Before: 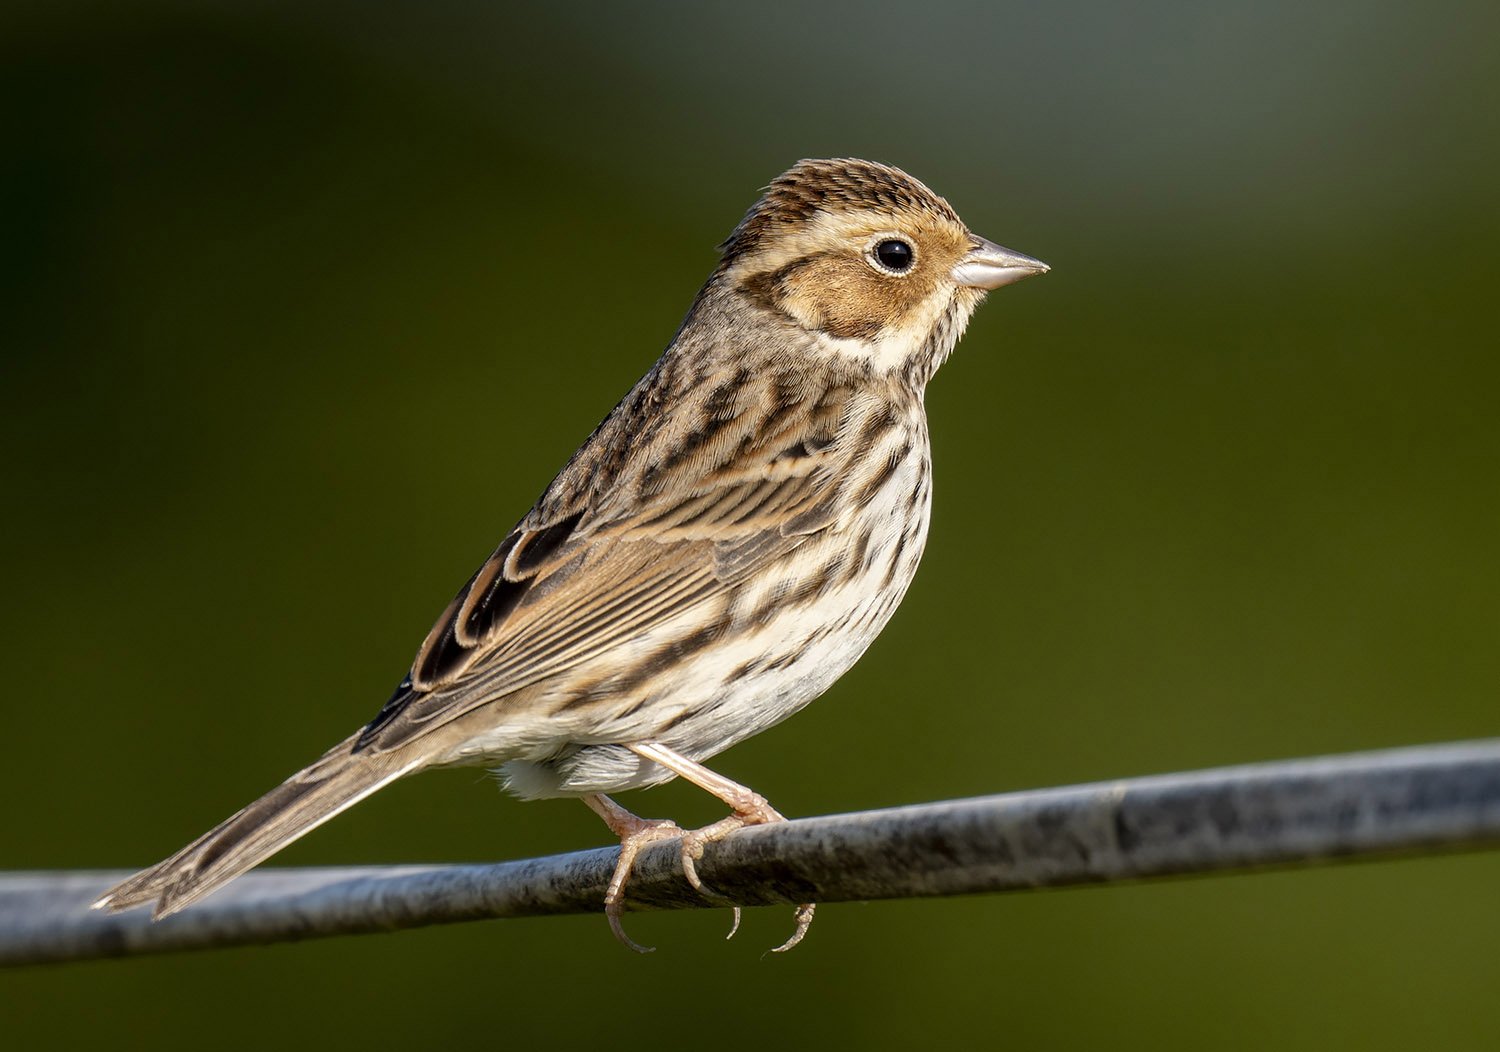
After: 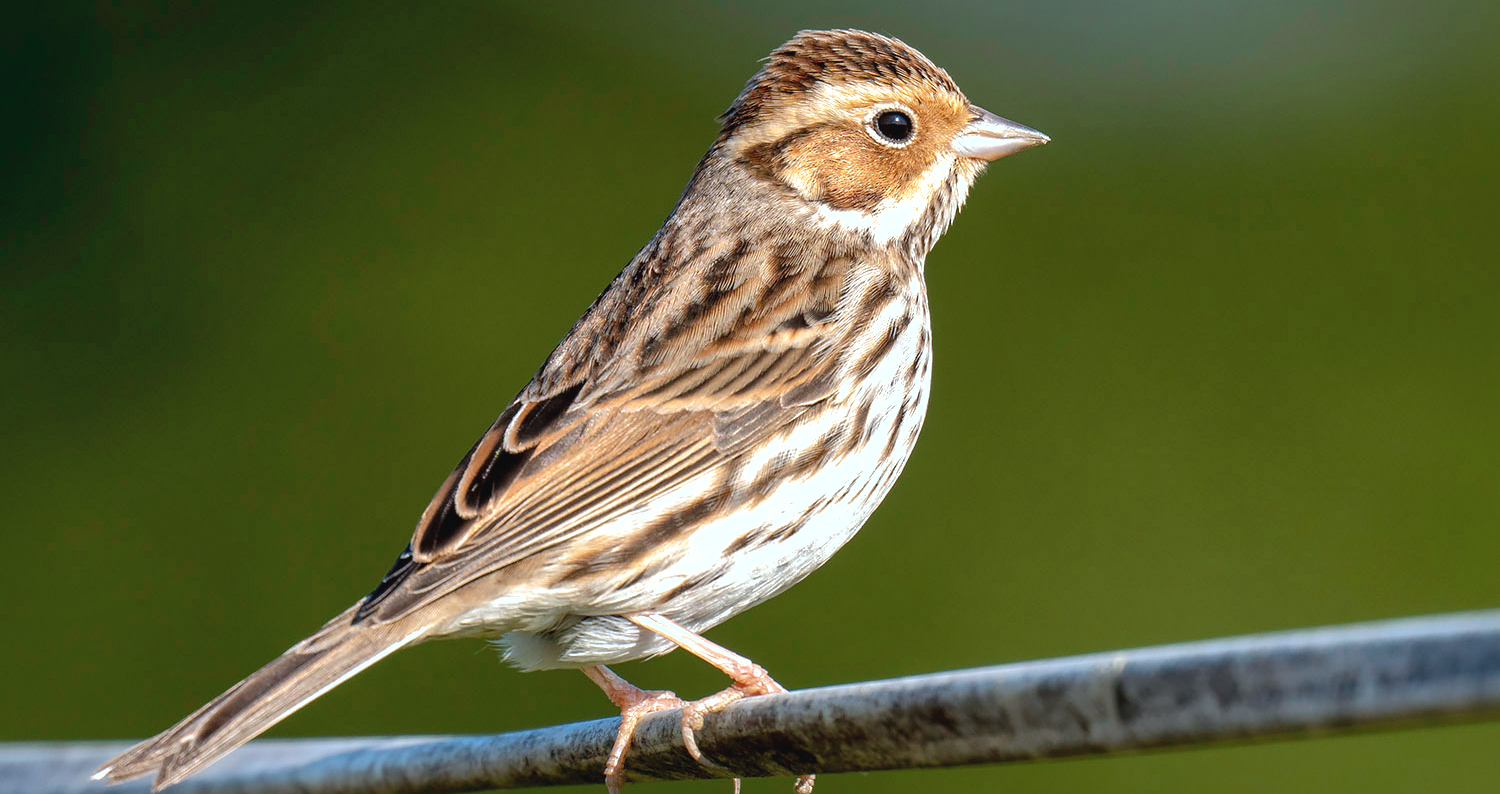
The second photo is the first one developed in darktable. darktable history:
exposure: black level correction -0.002, exposure 0.539 EV, compensate highlight preservation false
color correction: highlights a* -4.1, highlights b* -11.1
crop and rotate: top 12.281%, bottom 12.168%
shadows and highlights: on, module defaults
